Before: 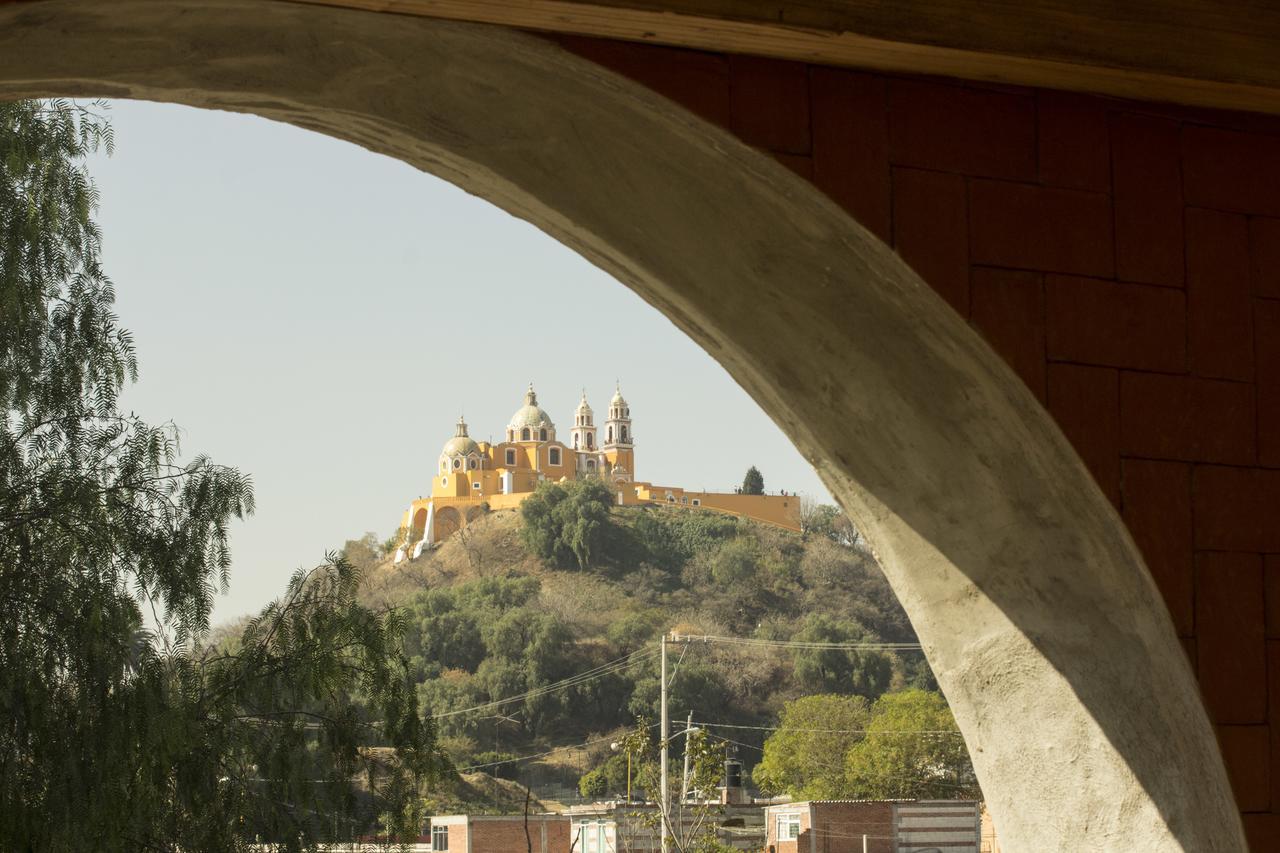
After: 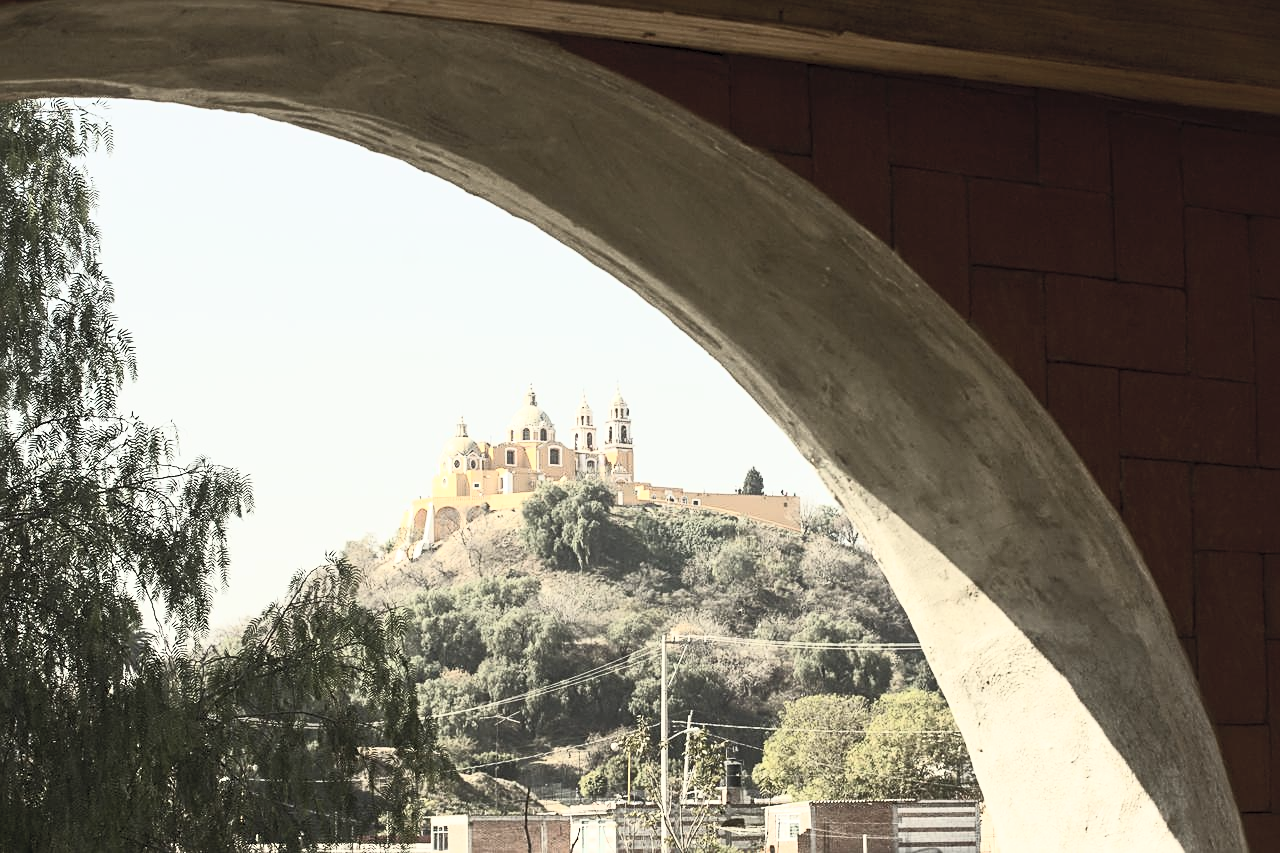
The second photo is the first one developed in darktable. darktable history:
contrast brightness saturation: contrast 0.57, brightness 0.57, saturation -0.34
sharpen: on, module defaults
